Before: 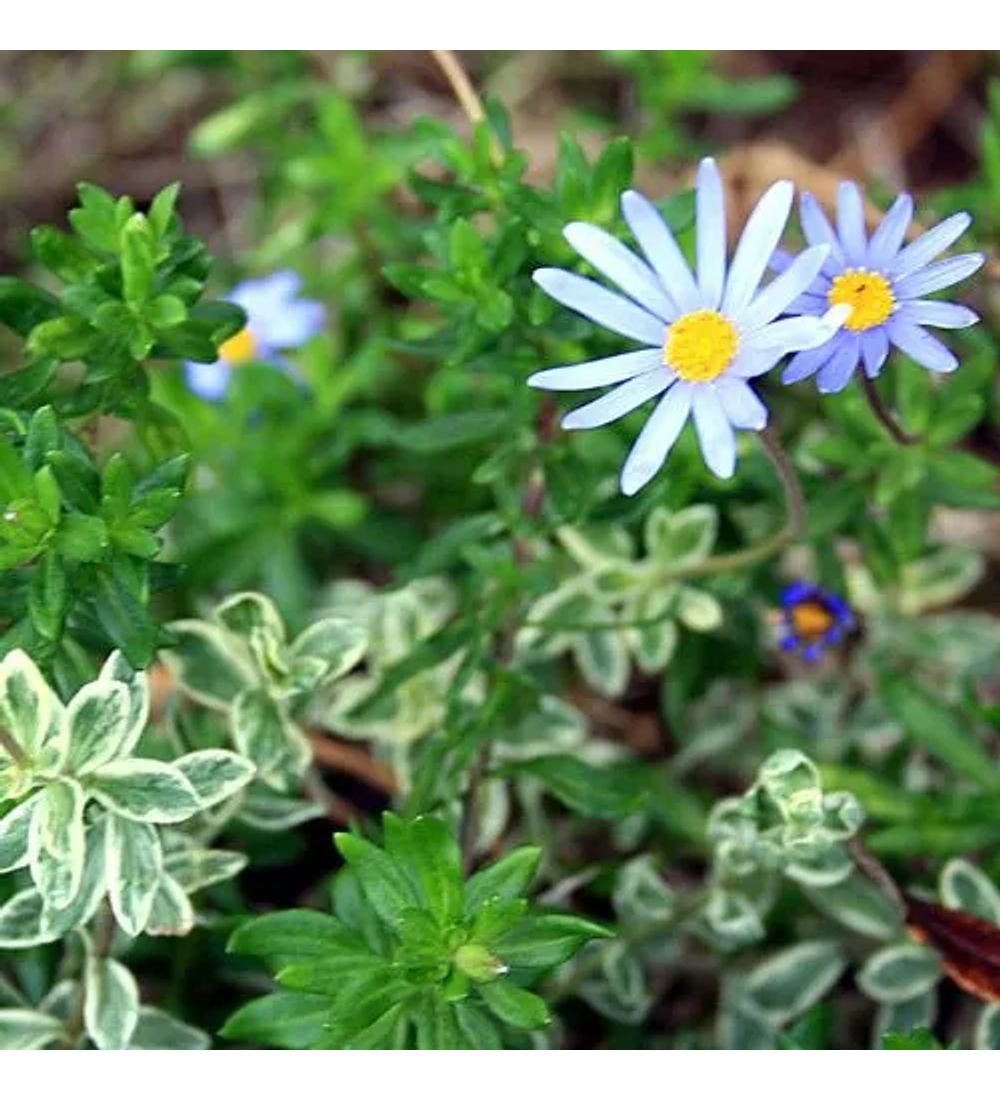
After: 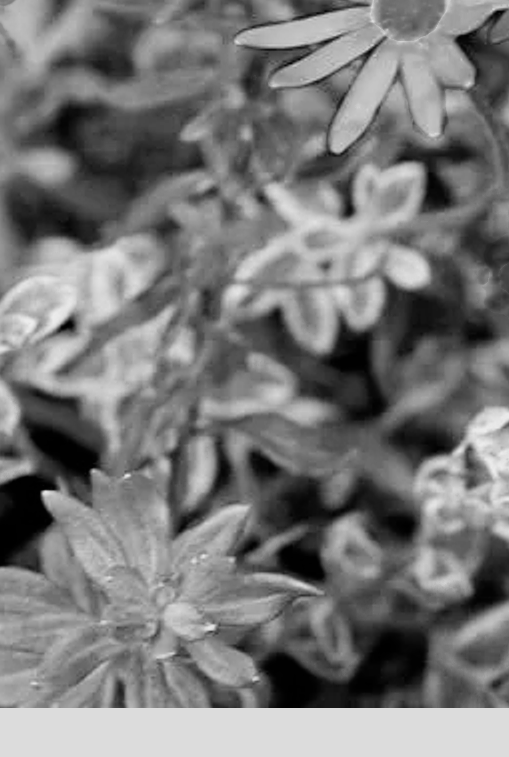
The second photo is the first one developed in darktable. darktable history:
crop and rotate: left 29.237%, top 31.152%, right 19.807%
velvia: on, module defaults
filmic rgb: white relative exposure 3.9 EV, hardness 4.26
color zones: curves: ch0 [(0.002, 0.429) (0.121, 0.212) (0.198, 0.113) (0.276, 0.344) (0.331, 0.541) (0.41, 0.56) (0.482, 0.289) (0.619, 0.227) (0.721, 0.18) (0.821, 0.435) (0.928, 0.555) (1, 0.587)]; ch1 [(0, 0) (0.143, 0) (0.286, 0) (0.429, 0) (0.571, 0) (0.714, 0) (0.857, 0)]
